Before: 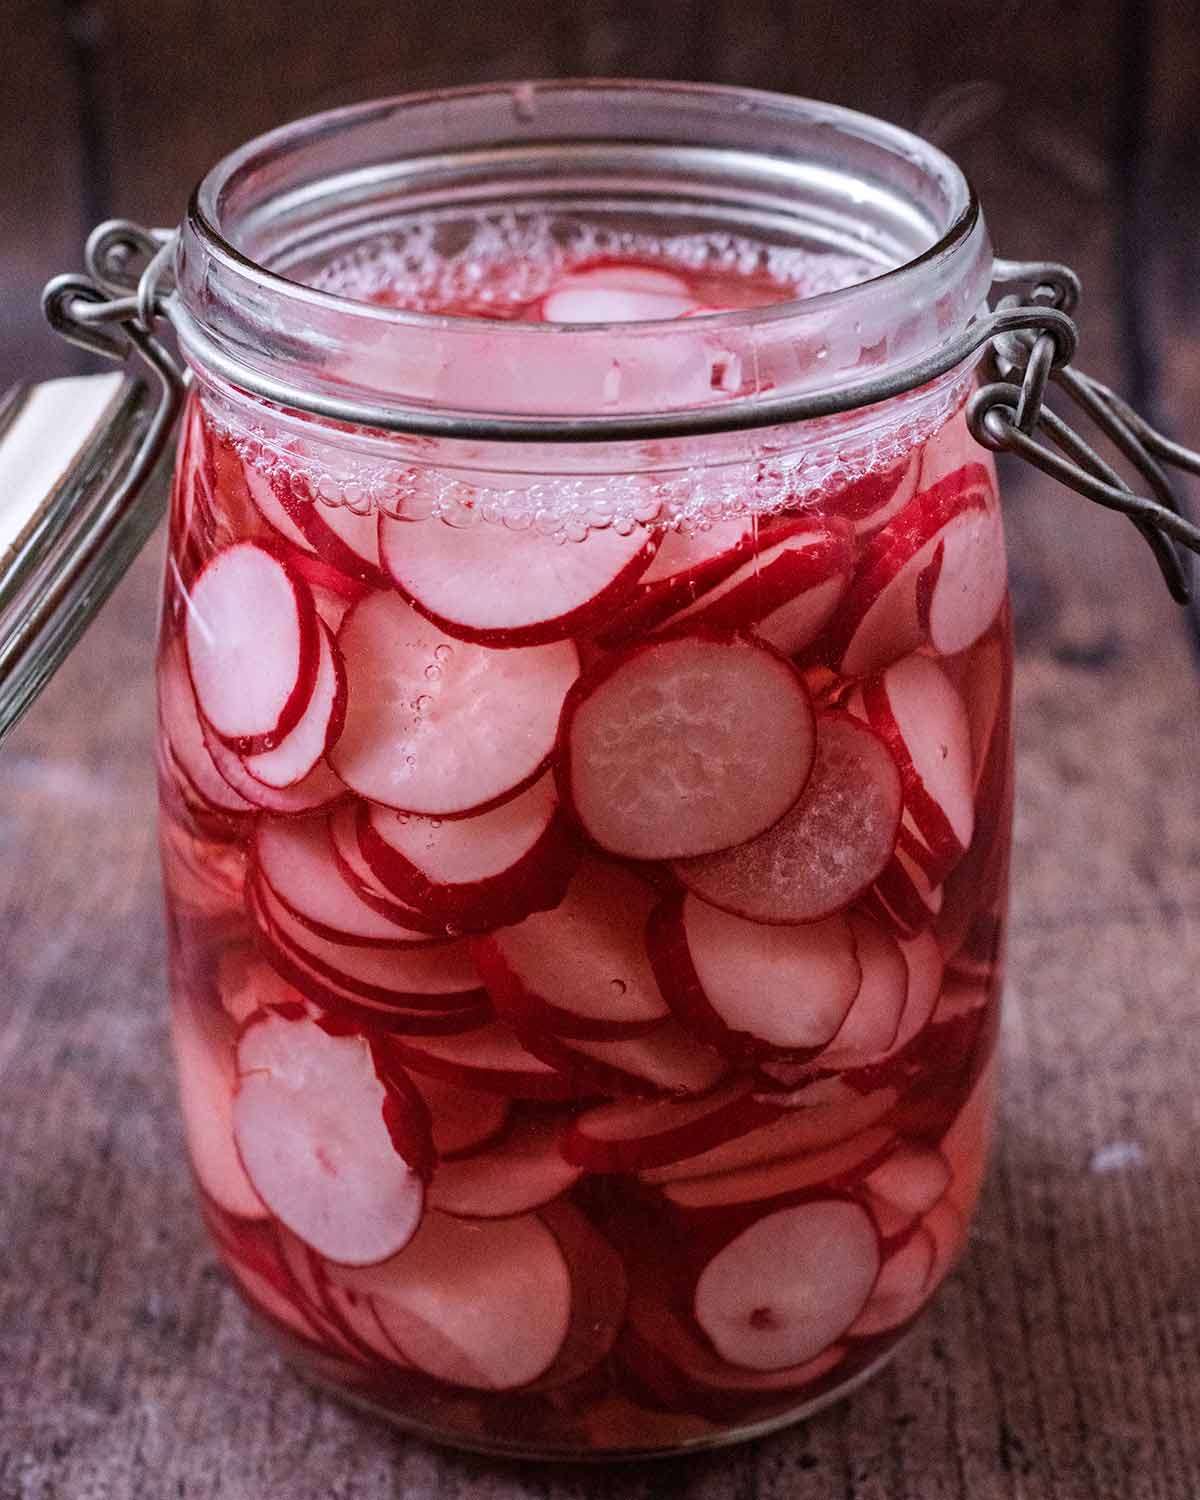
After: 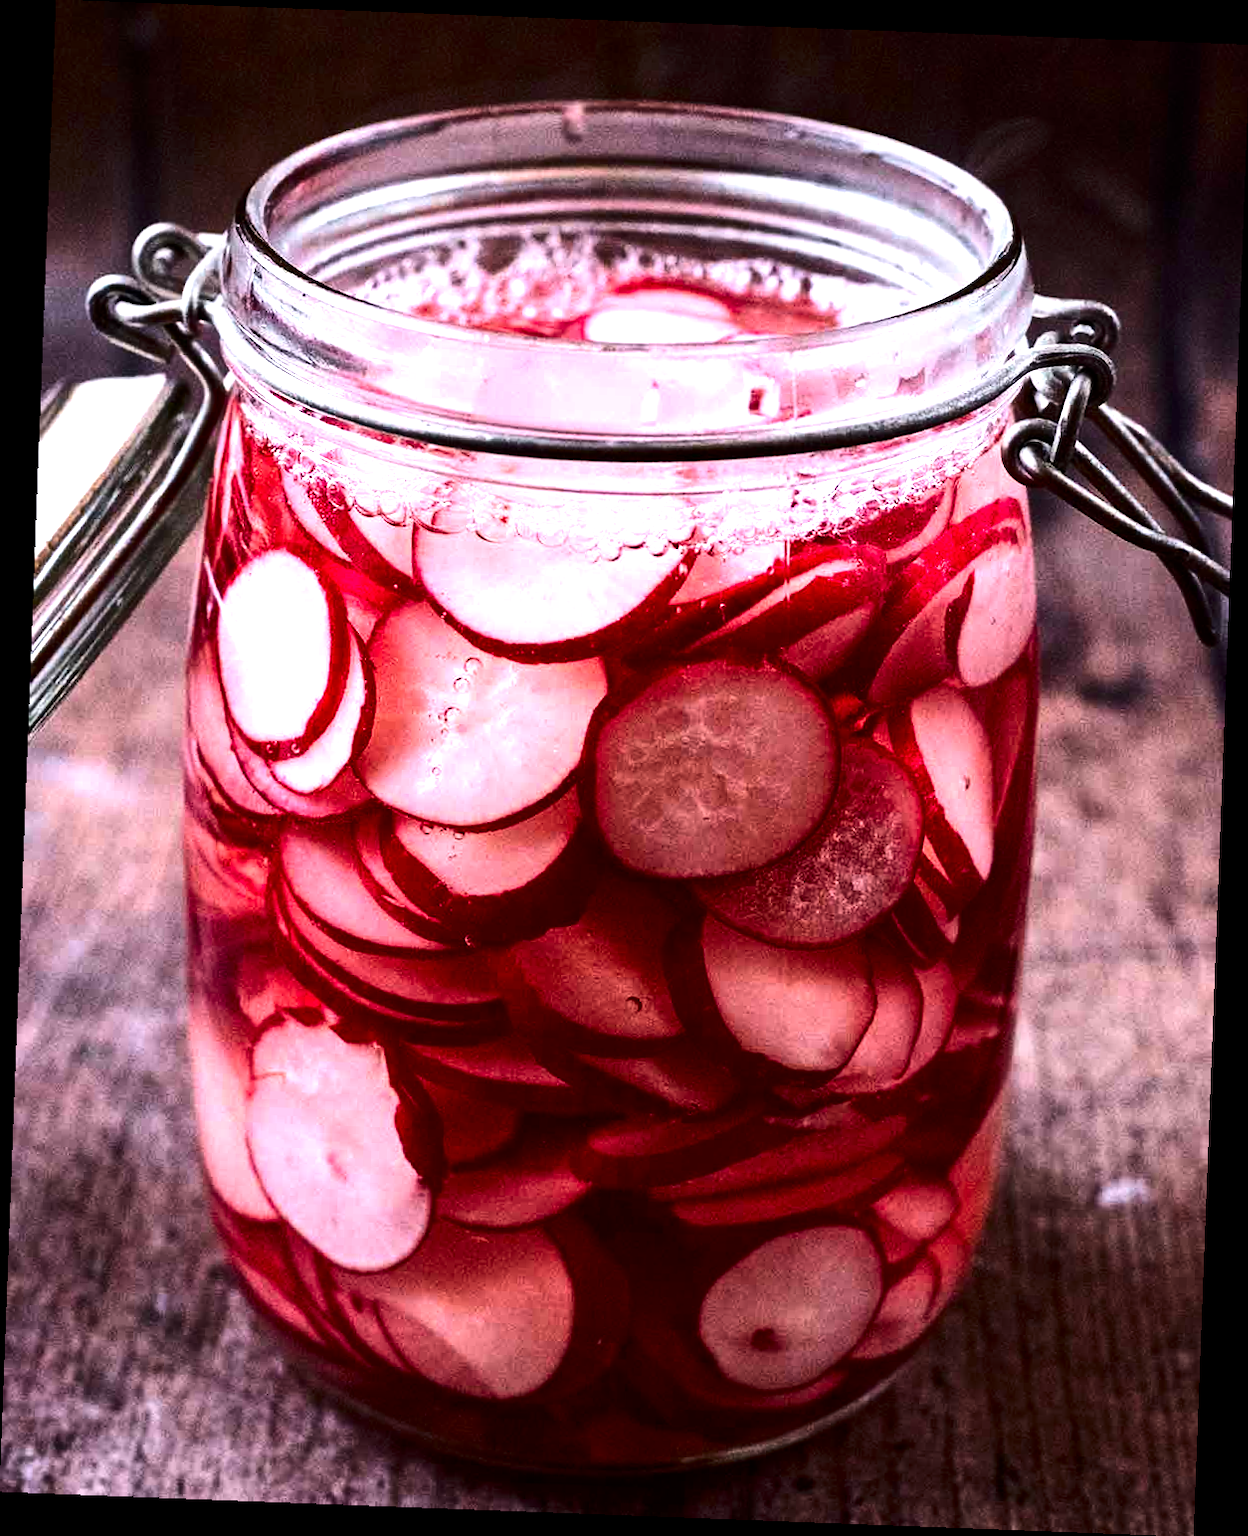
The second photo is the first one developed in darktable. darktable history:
contrast brightness saturation: contrast 0.121, brightness -0.118, saturation 0.2
crop and rotate: angle -2.17°
tone equalizer: -8 EV -1.05 EV, -7 EV -1.04 EV, -6 EV -0.904 EV, -5 EV -0.613 EV, -3 EV 0.576 EV, -2 EV 0.868 EV, -1 EV 1 EV, +0 EV 1.07 EV, edges refinement/feathering 500, mask exposure compensation -1.57 EV, preserve details no
exposure: exposure 0.298 EV, compensate highlight preservation false
